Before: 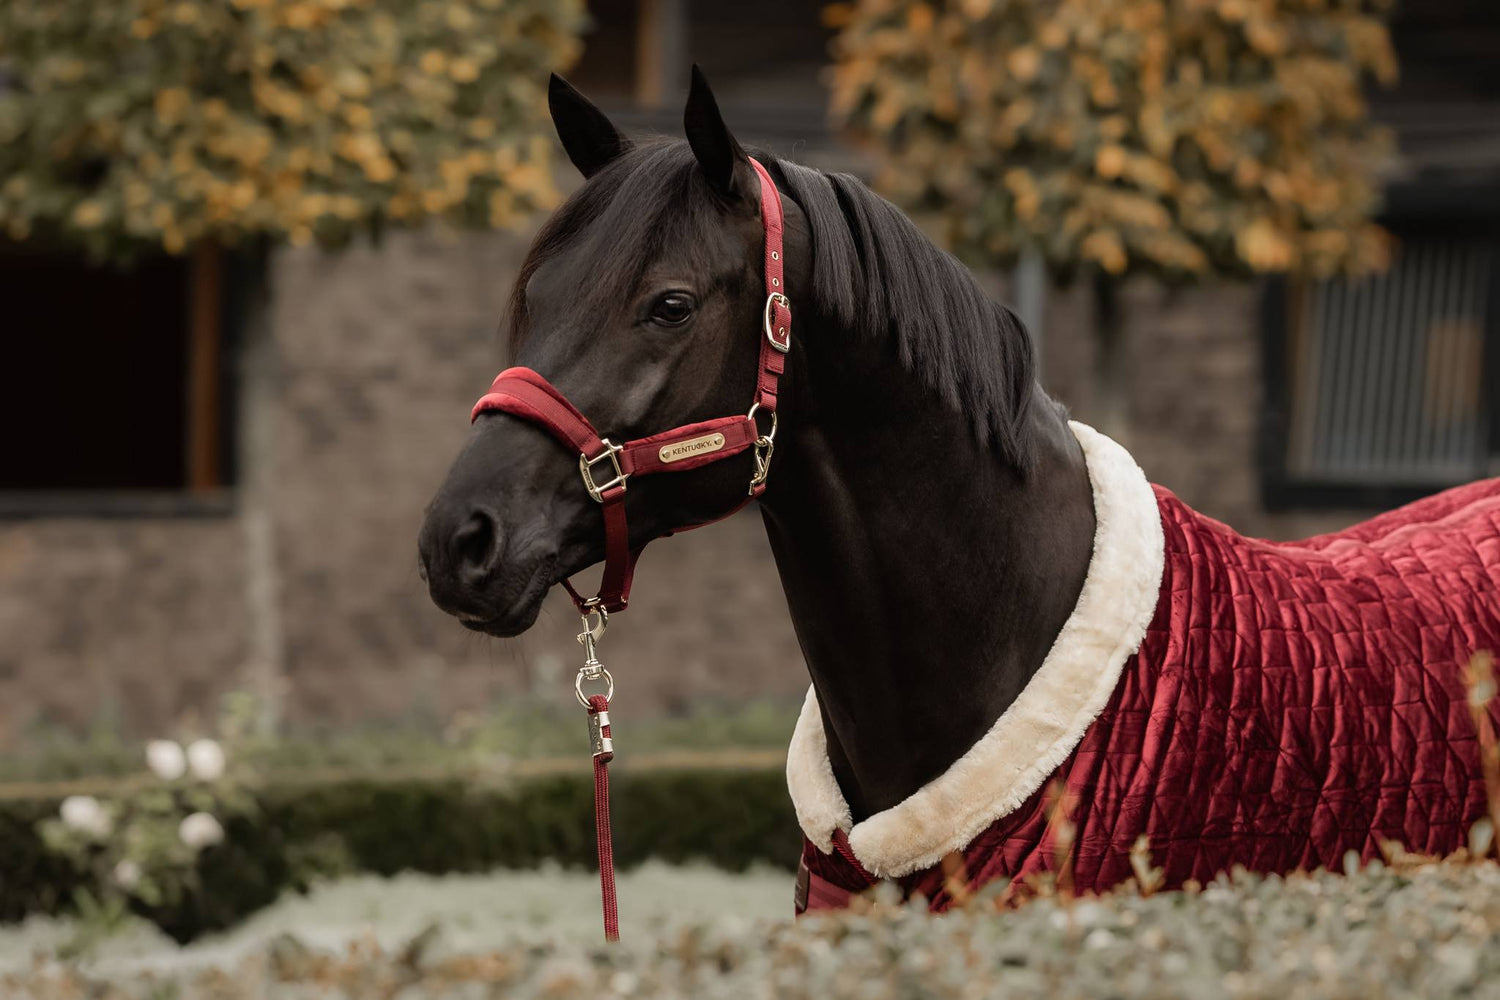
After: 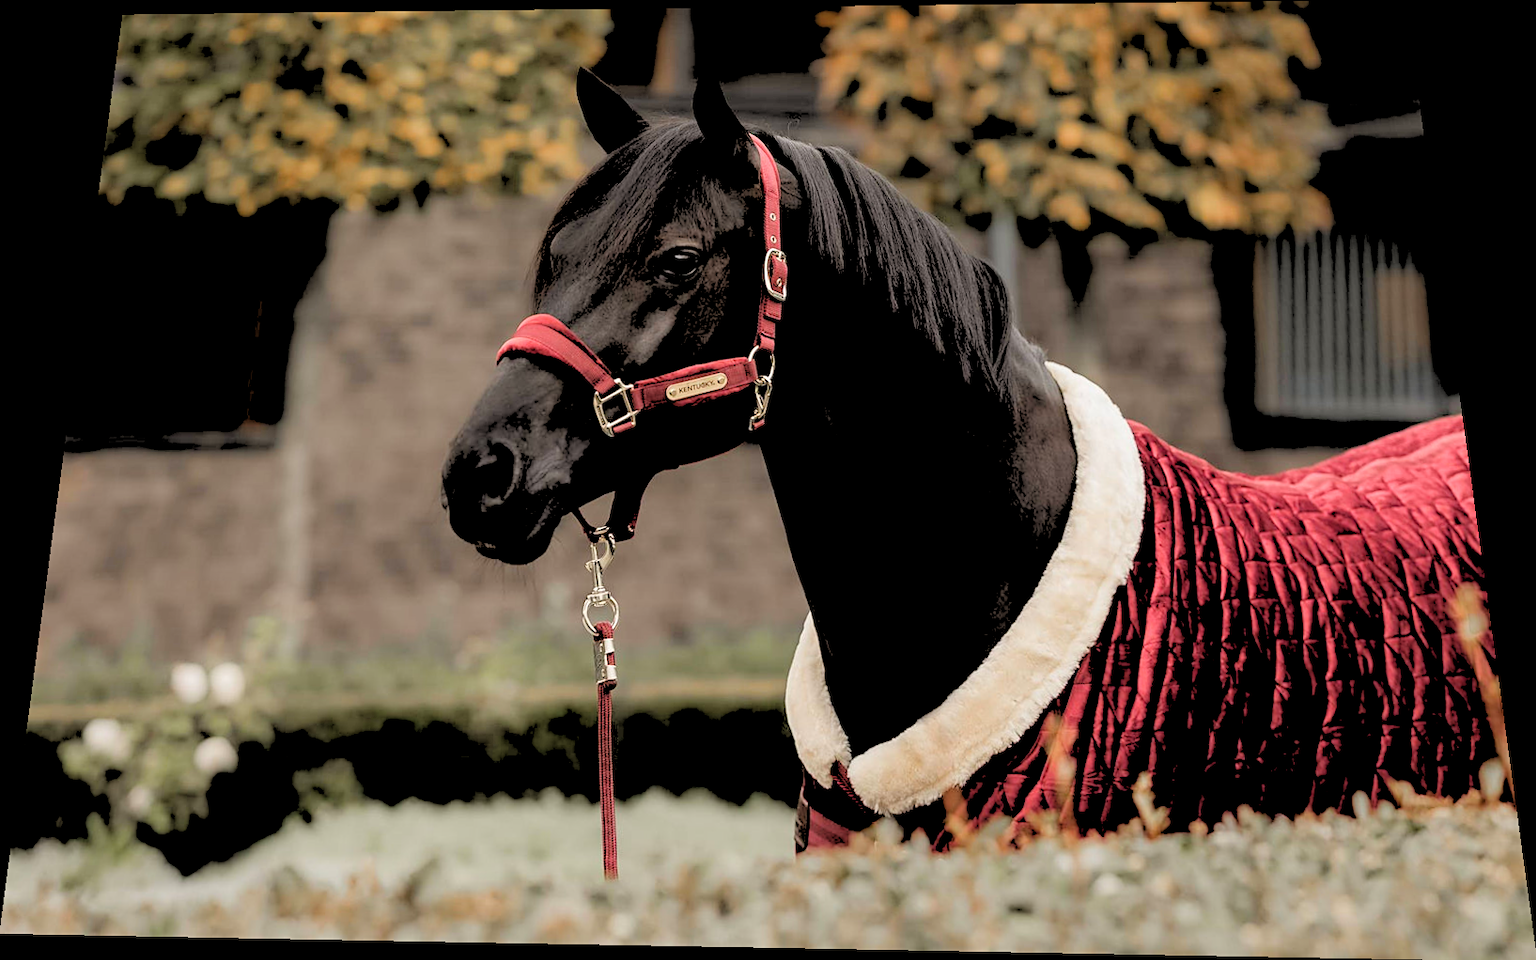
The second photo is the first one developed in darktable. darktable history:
sharpen: amount 0.2
rgb levels: levels [[0.027, 0.429, 0.996], [0, 0.5, 1], [0, 0.5, 1]]
rotate and perspective: rotation 0.128°, lens shift (vertical) -0.181, lens shift (horizontal) -0.044, shear 0.001, automatic cropping off
